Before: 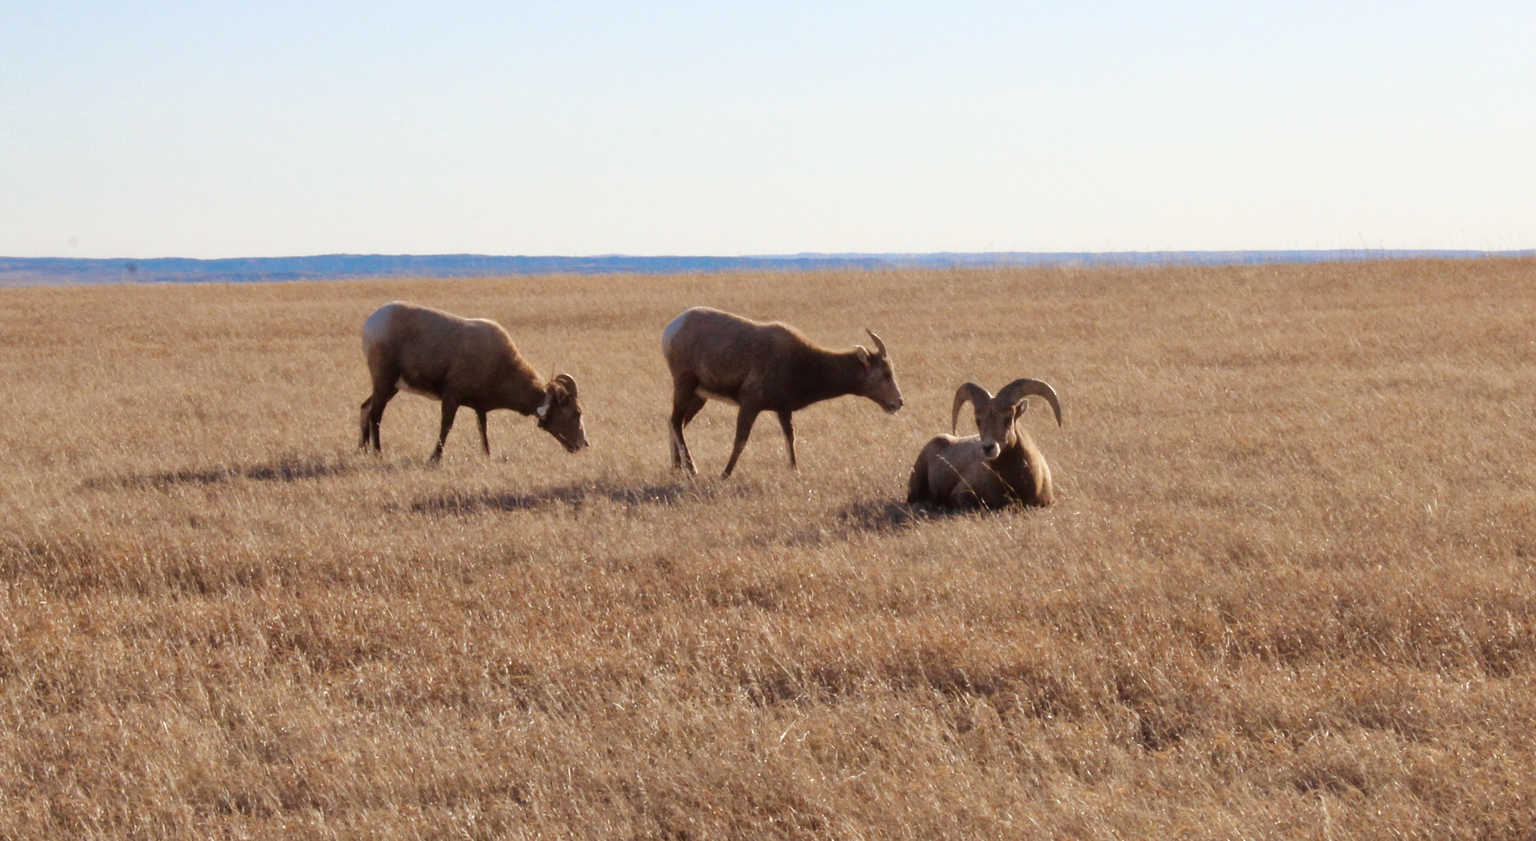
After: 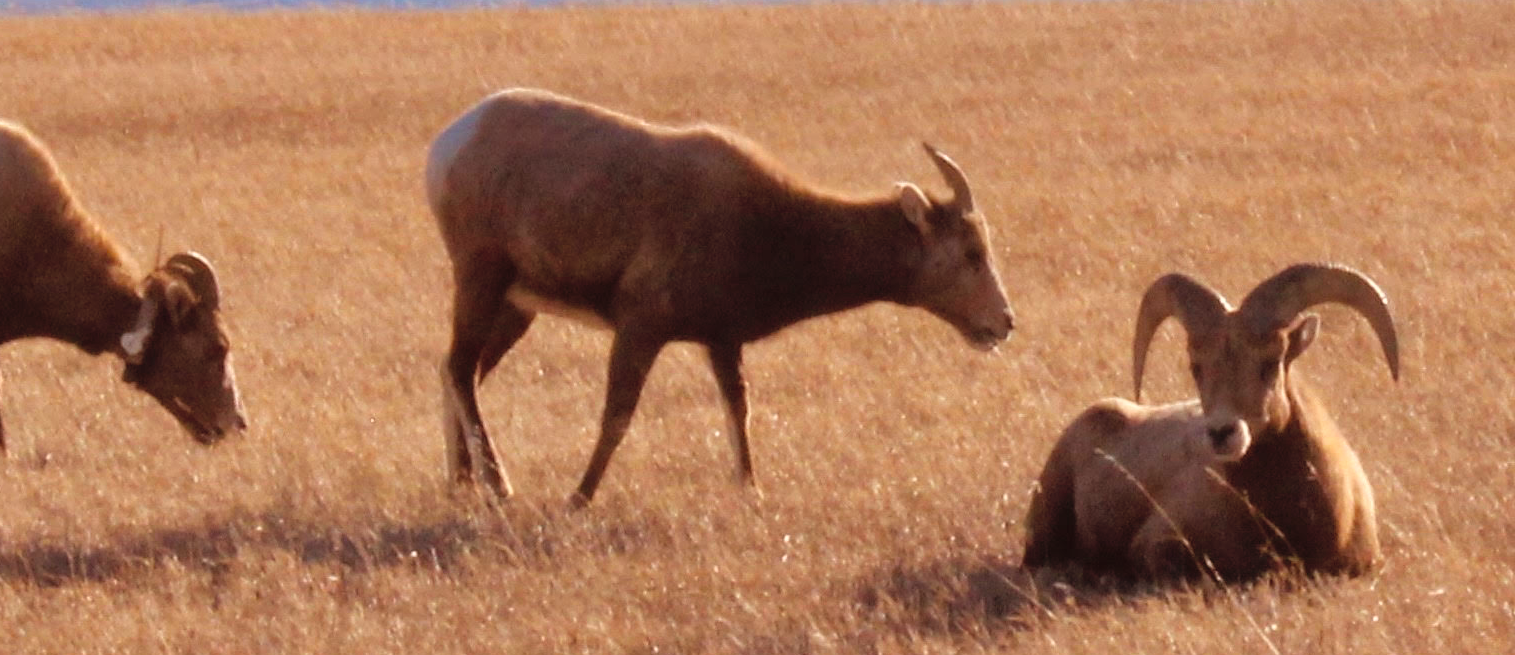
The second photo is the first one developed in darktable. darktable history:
contrast brightness saturation: brightness 0.13
tone equalizer: -7 EV -0.63 EV, -6 EV 1 EV, -5 EV -0.45 EV, -4 EV 0.43 EV, -3 EV 0.41 EV, -2 EV 0.15 EV, -1 EV -0.15 EV, +0 EV -0.39 EV, smoothing diameter 25%, edges refinement/feathering 10, preserve details guided filter
crop: left 31.751%, top 32.172%, right 27.8%, bottom 35.83%
rgb levels: mode RGB, independent channels, levels [[0, 0.5, 1], [0, 0.521, 1], [0, 0.536, 1]]
